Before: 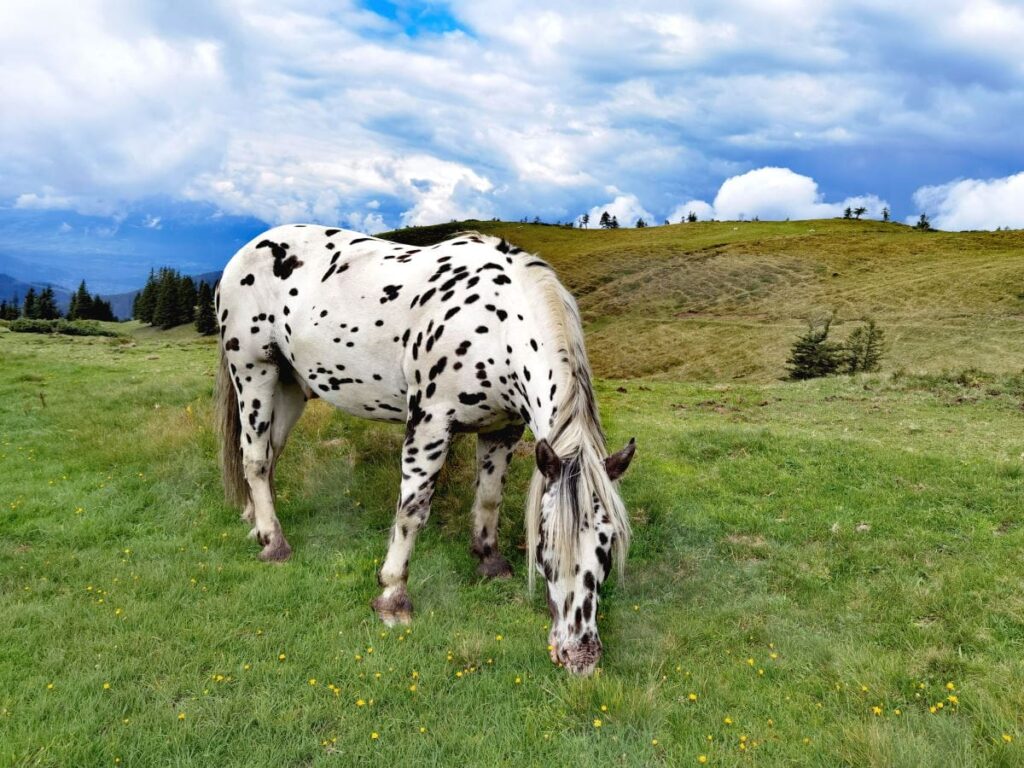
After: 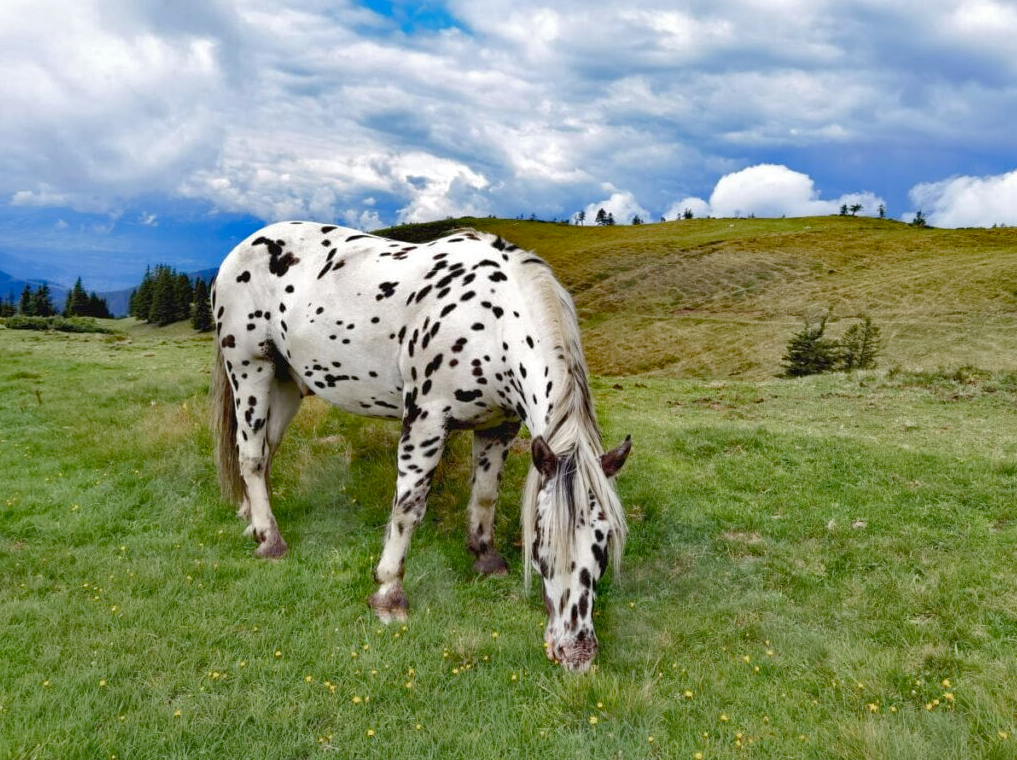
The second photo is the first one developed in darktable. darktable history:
shadows and highlights: on, module defaults
crop: left 0.484%, top 0.472%, right 0.163%, bottom 0.461%
color balance rgb: perceptual saturation grading › global saturation 20%, perceptual saturation grading › highlights -50.364%, perceptual saturation grading › shadows 30.976%
color zones: curves: ch0 [(0.25, 0.5) (0.428, 0.473) (0.75, 0.5)]; ch1 [(0.243, 0.479) (0.398, 0.452) (0.75, 0.5)]
